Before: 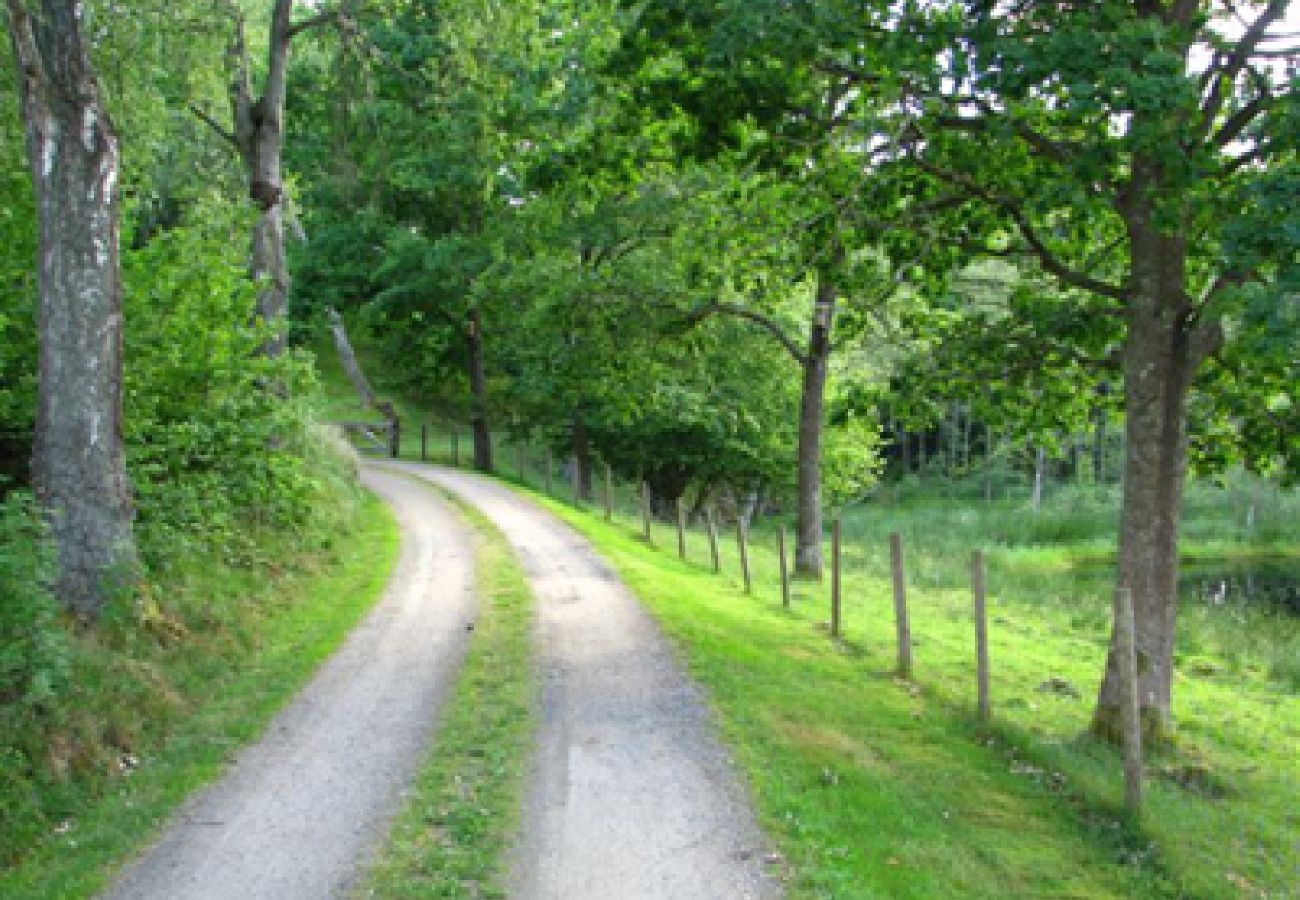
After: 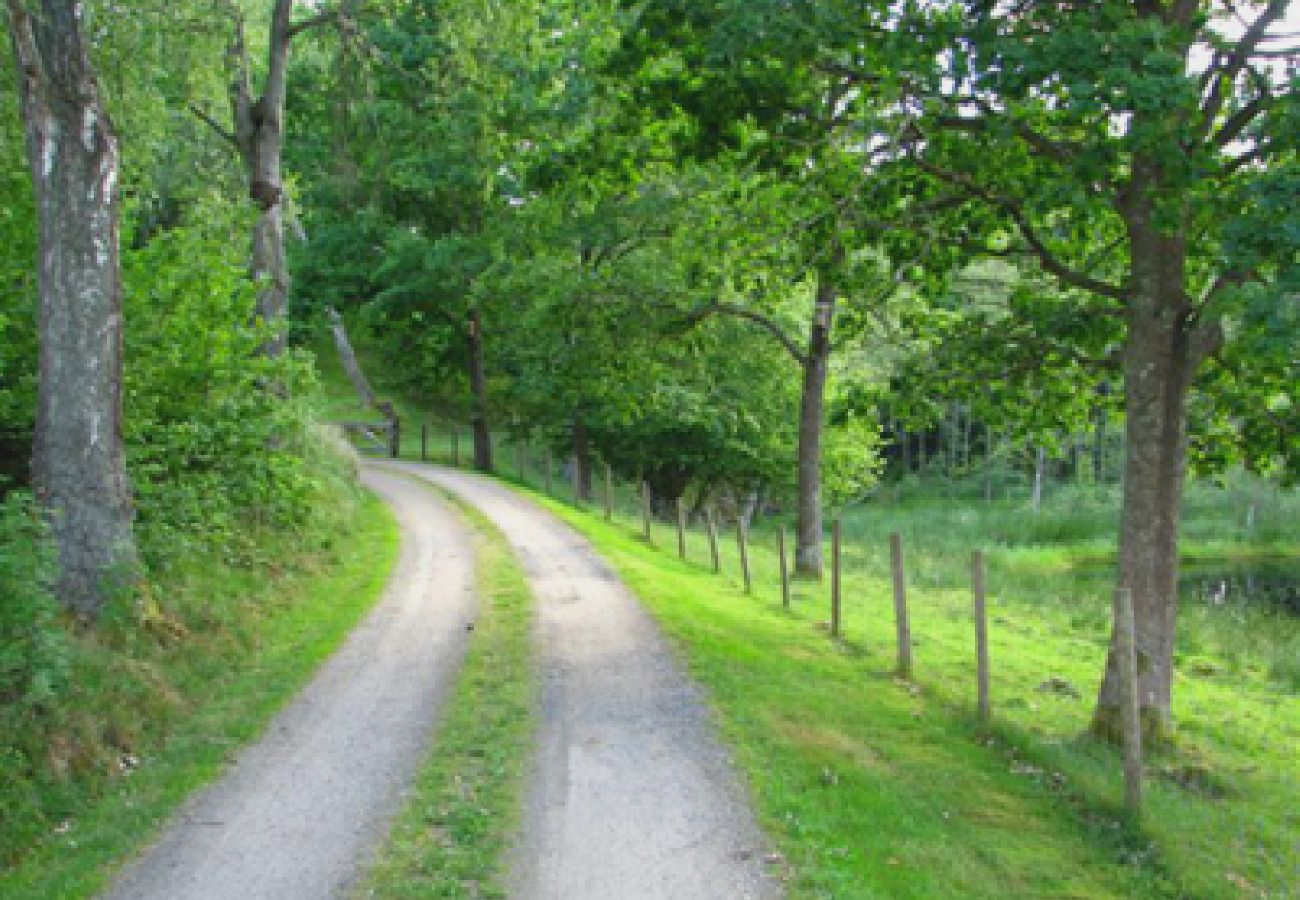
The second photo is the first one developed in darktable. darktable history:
contrast brightness saturation: contrast -0.113
